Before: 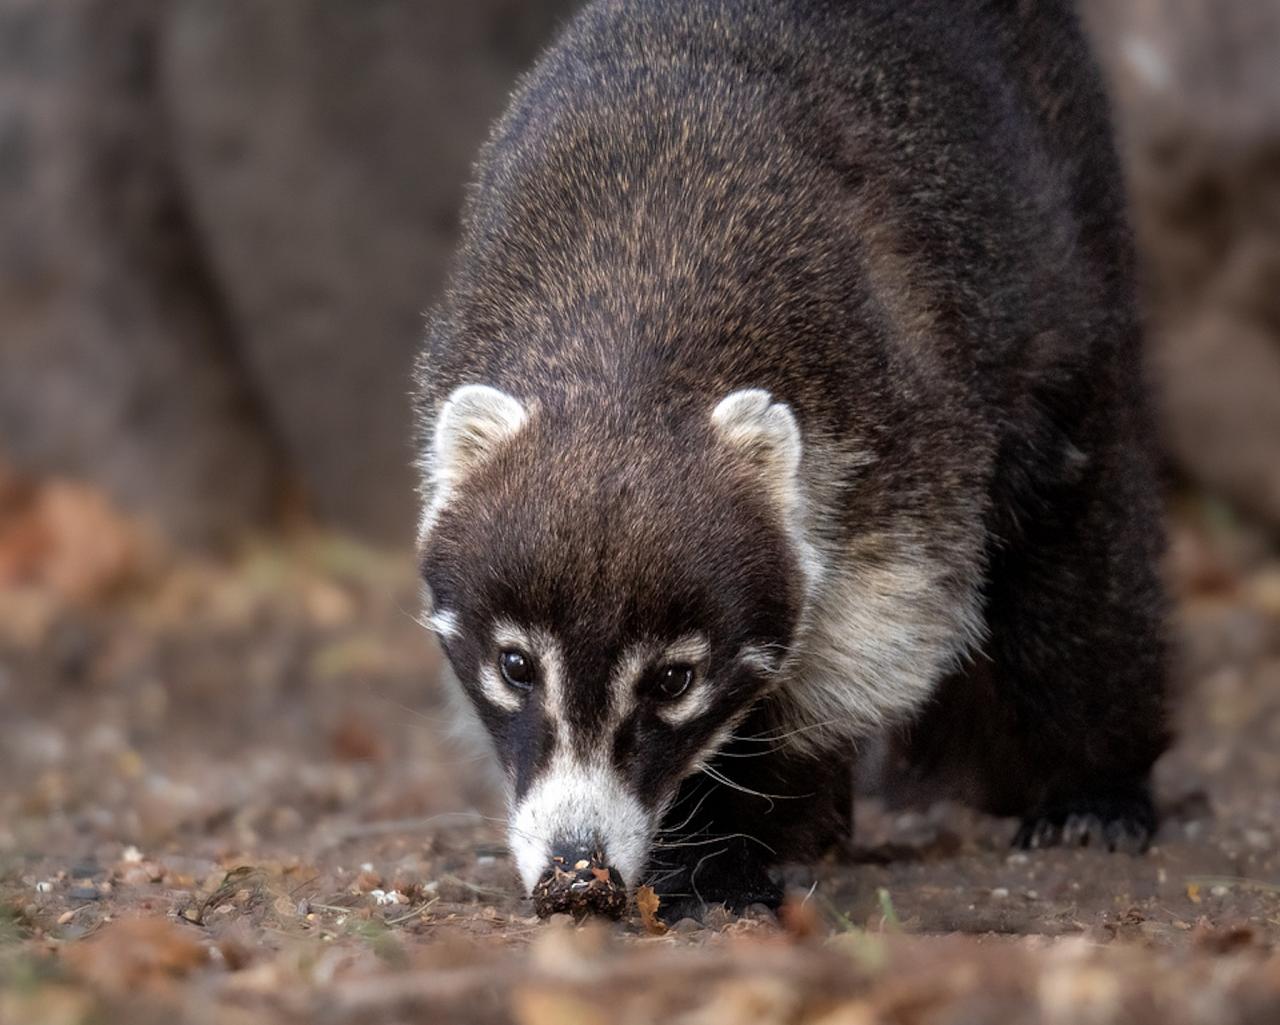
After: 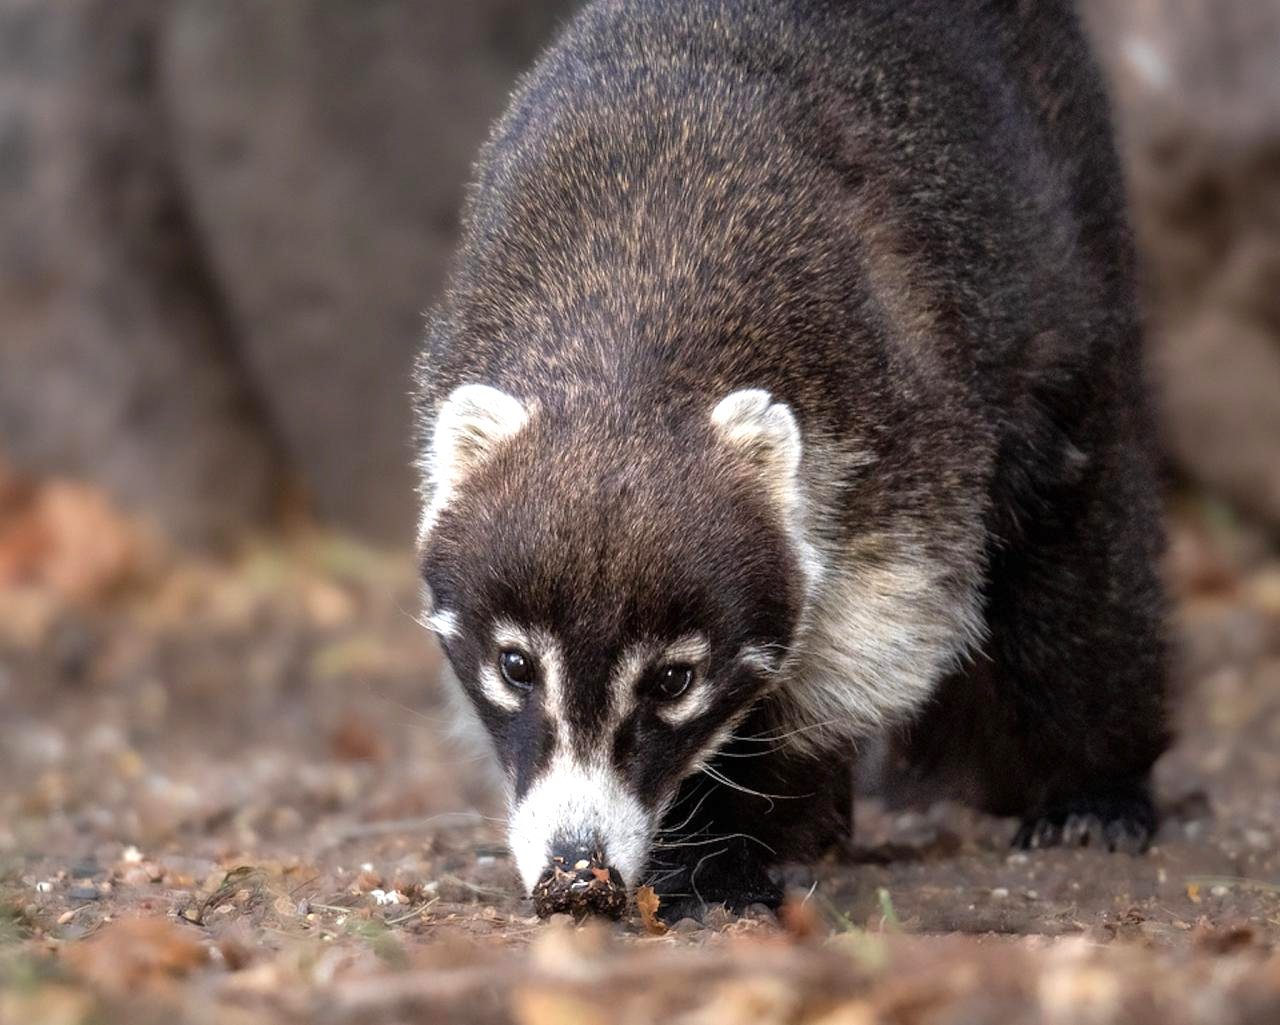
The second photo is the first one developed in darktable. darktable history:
exposure: black level correction 0, exposure 0.5 EV, compensate highlight preservation false
tone equalizer: on, module defaults
